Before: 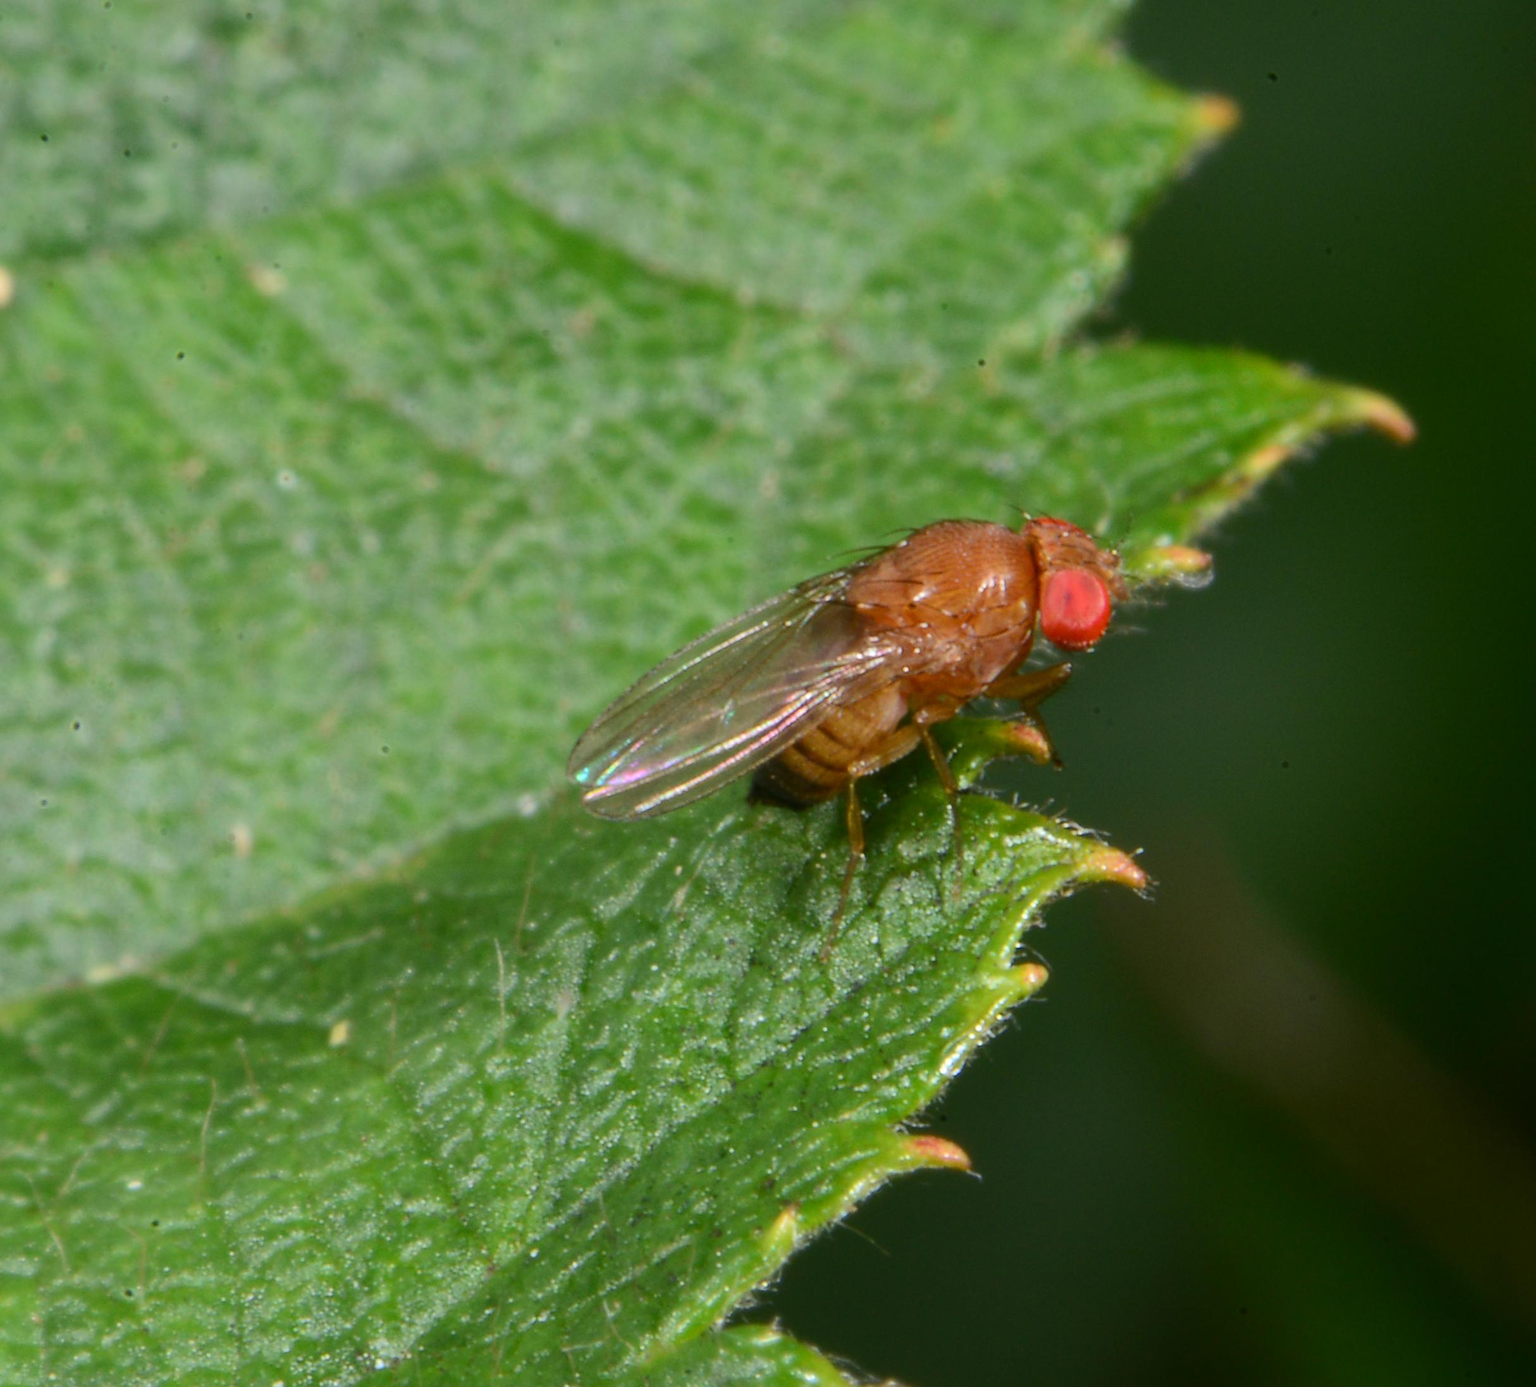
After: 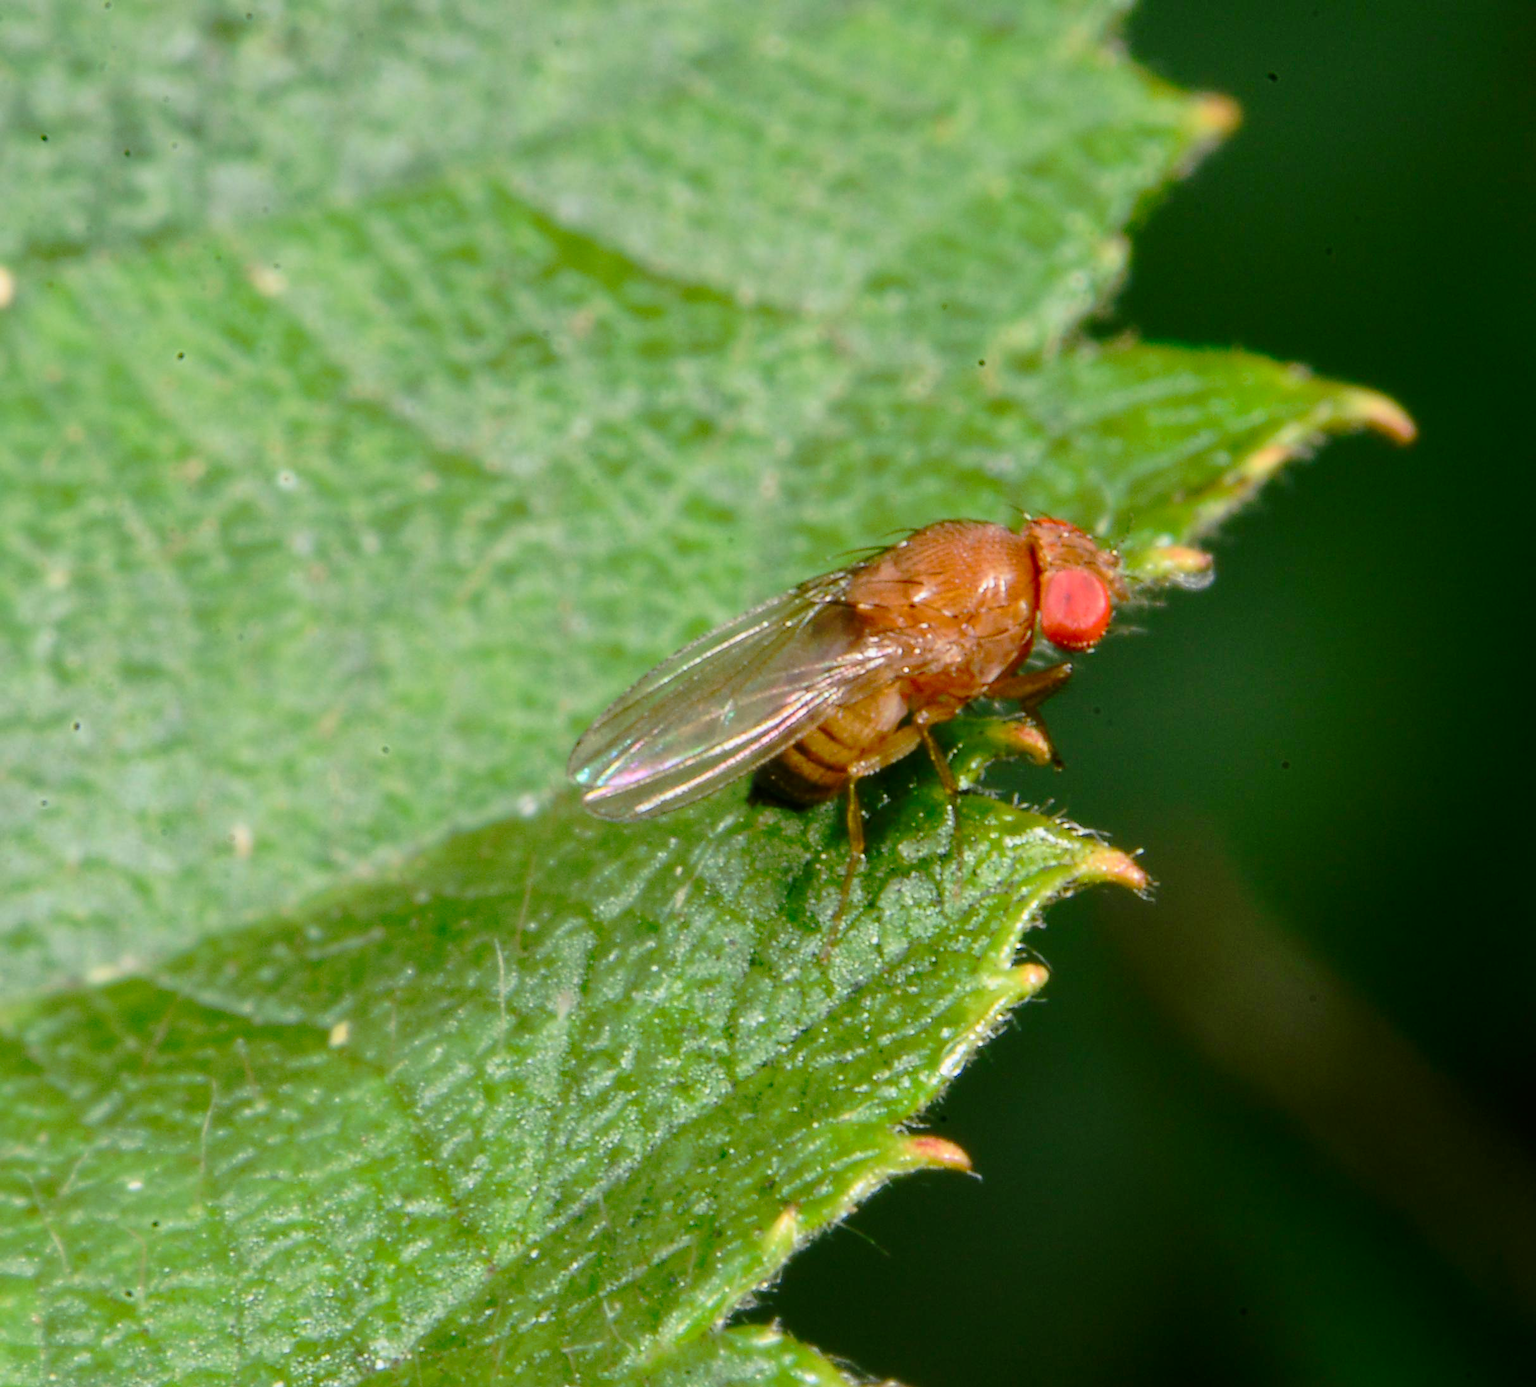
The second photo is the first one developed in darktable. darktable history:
tone curve: curves: ch0 [(0, 0) (0.062, 0.023) (0.168, 0.142) (0.359, 0.44) (0.469, 0.544) (0.634, 0.722) (0.839, 0.909) (0.998, 0.978)]; ch1 [(0, 0) (0.437, 0.453) (0.472, 0.47) (0.502, 0.504) (0.527, 0.546) (0.568, 0.619) (0.608, 0.665) (0.669, 0.748) (0.859, 0.899) (1, 1)]; ch2 [(0, 0) (0.33, 0.301) (0.421, 0.443) (0.473, 0.498) (0.509, 0.5) (0.535, 0.564) (0.575, 0.625) (0.608, 0.676) (1, 1)], preserve colors none
